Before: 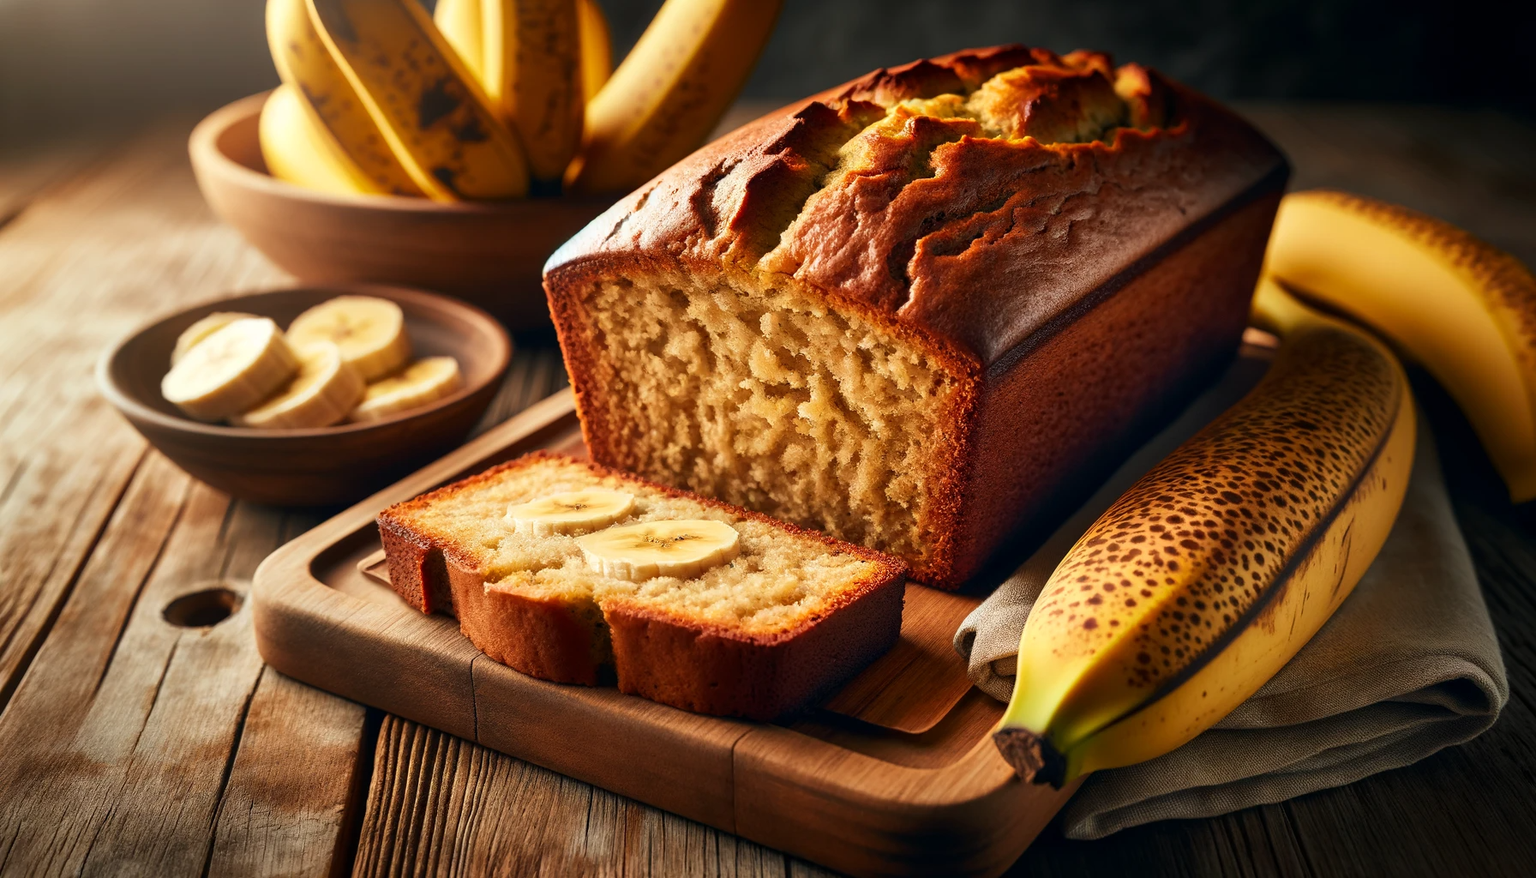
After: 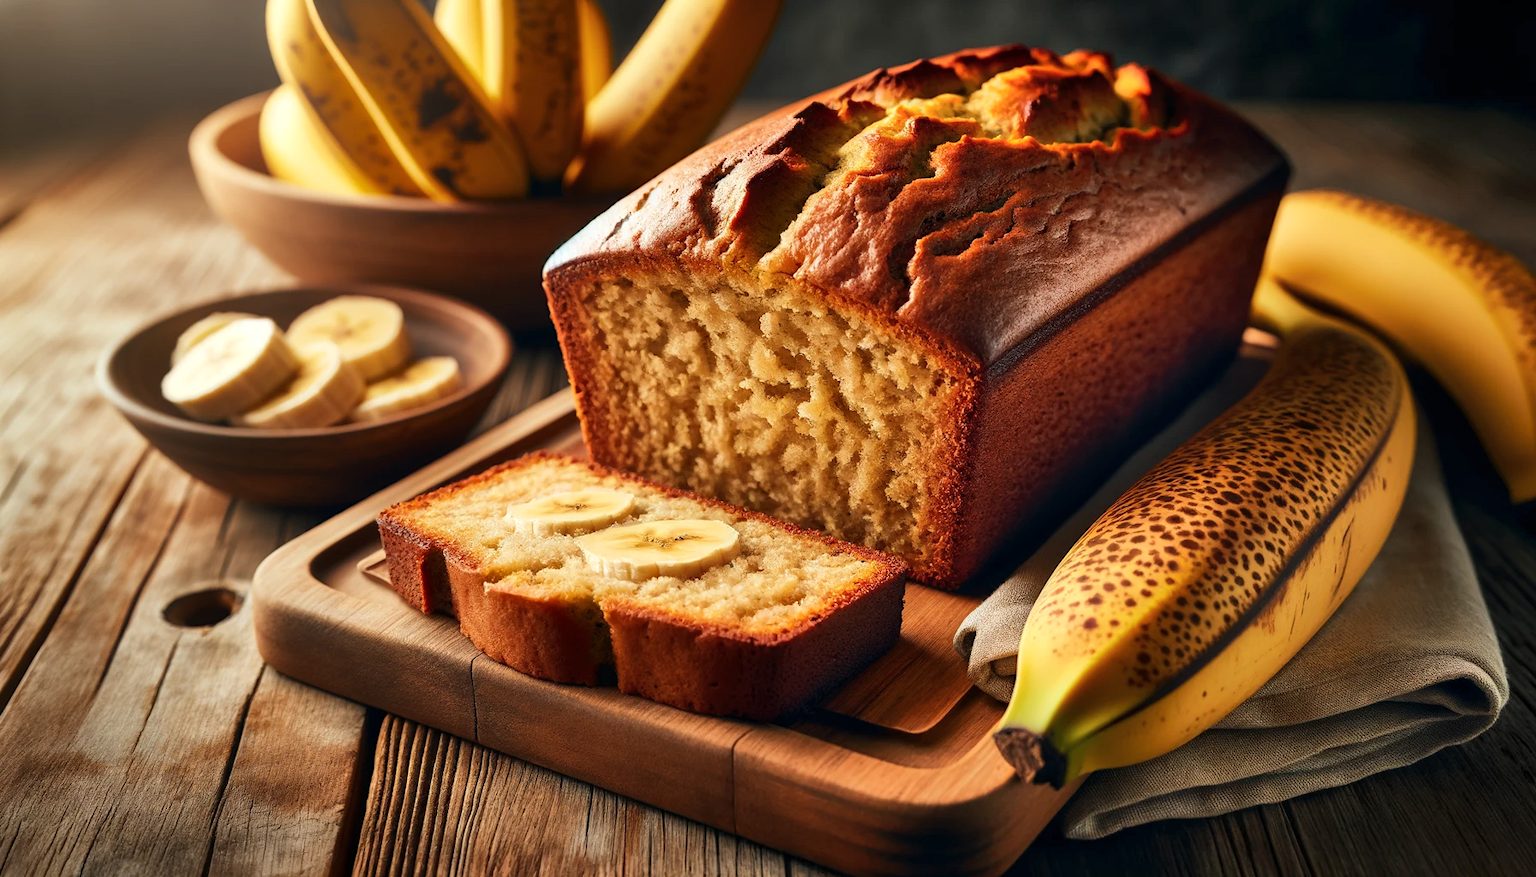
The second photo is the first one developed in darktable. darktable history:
color calibration: illuminant same as pipeline (D50), adaptation none (bypass), x 0.332, y 0.334, temperature 5021.37 K
tone equalizer: mask exposure compensation -0.497 EV
shadows and highlights: low approximation 0.01, soften with gaussian
exposure: compensate highlight preservation false
